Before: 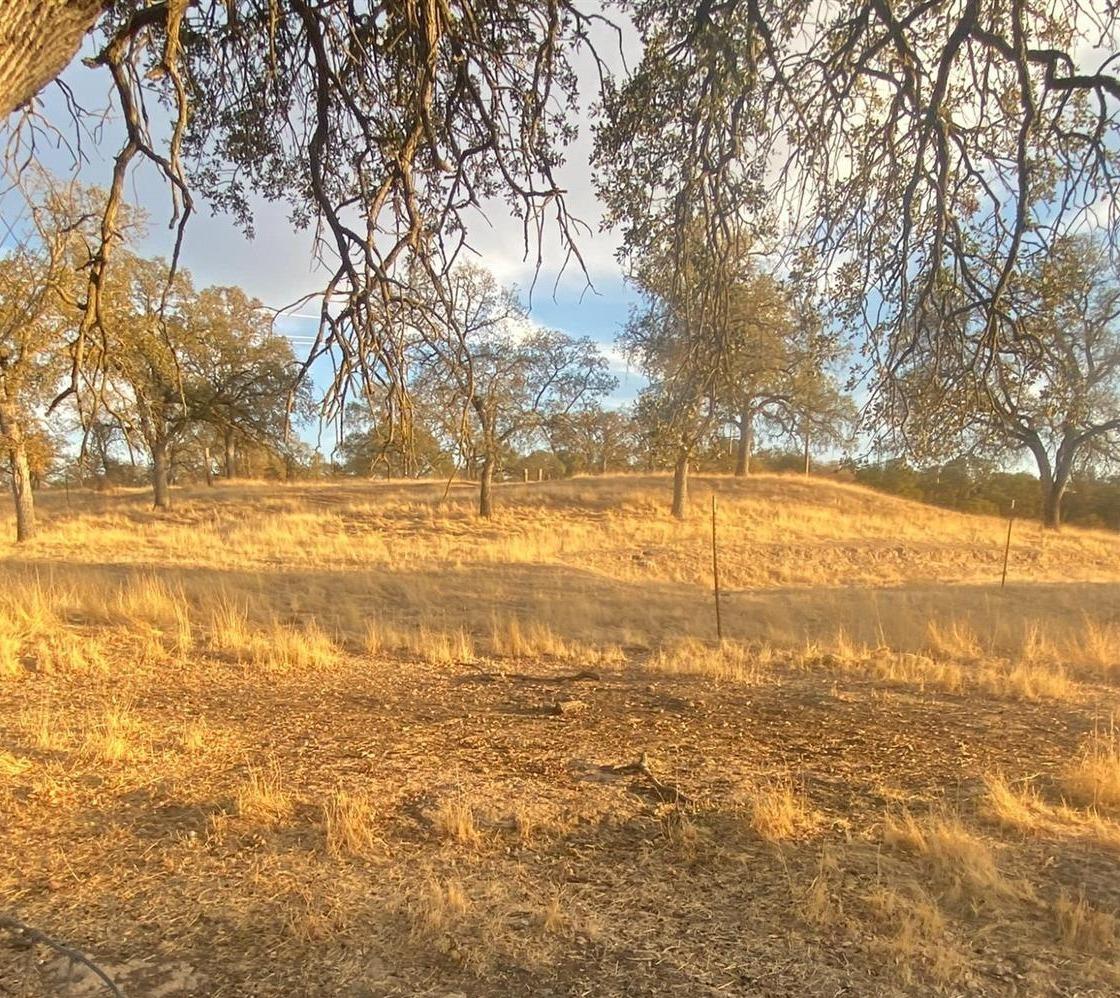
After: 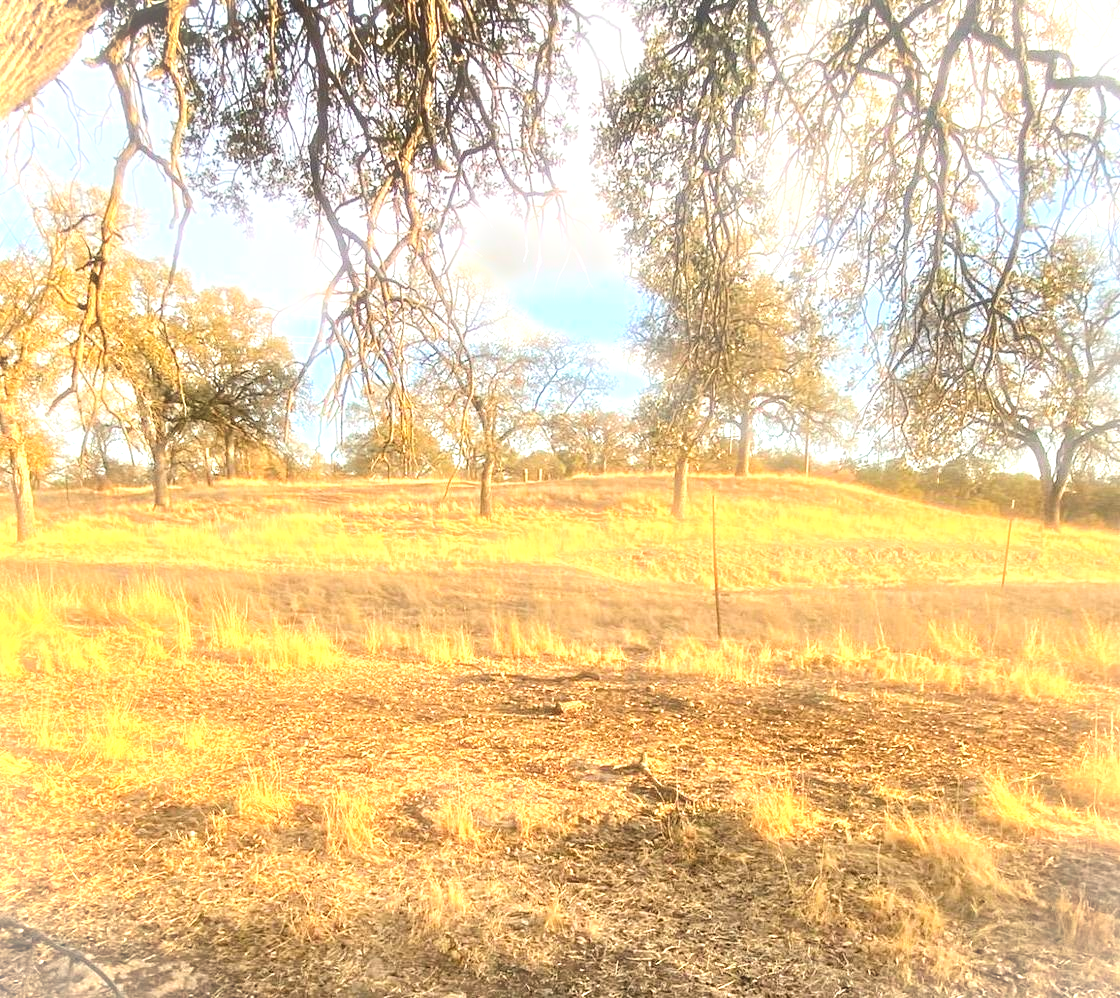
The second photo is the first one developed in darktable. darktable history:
vignetting: fall-off start 100%, brightness 0.3, saturation 0
bloom: size 3%, threshold 100%, strength 0%
exposure: exposure 0.556 EV, compensate highlight preservation false
tone equalizer: -8 EV 0.001 EV, -7 EV -0.002 EV, -6 EV 0.002 EV, -5 EV -0.03 EV, -4 EV -0.116 EV, -3 EV -0.169 EV, -2 EV 0.24 EV, -1 EV 0.702 EV, +0 EV 0.493 EV
